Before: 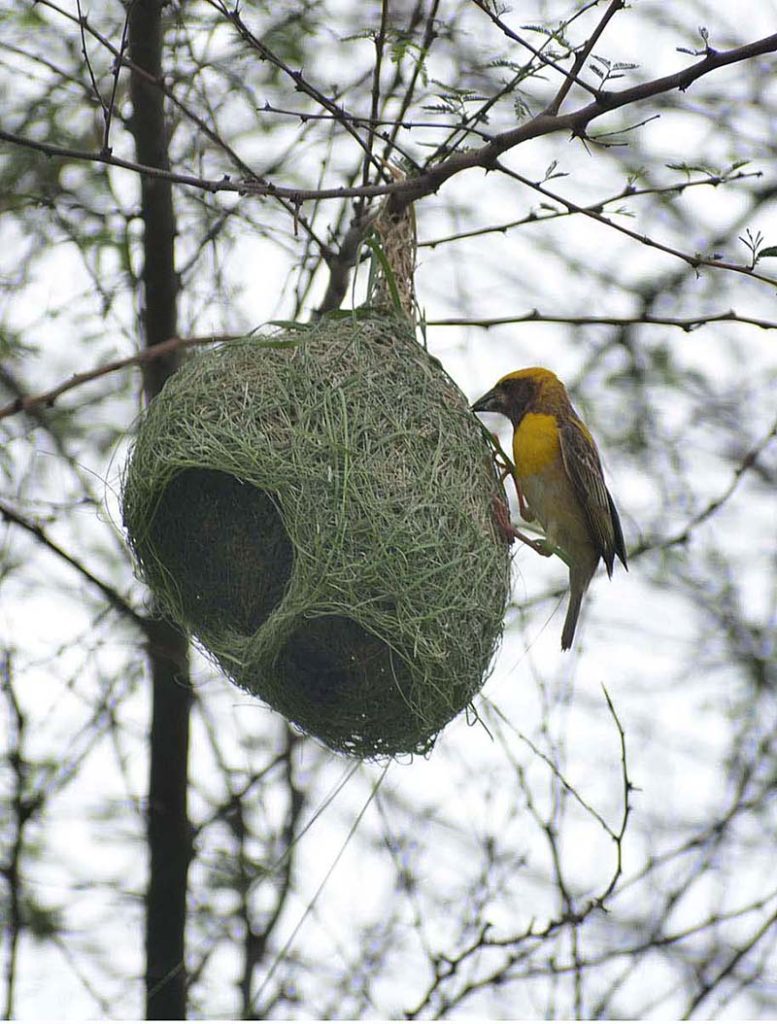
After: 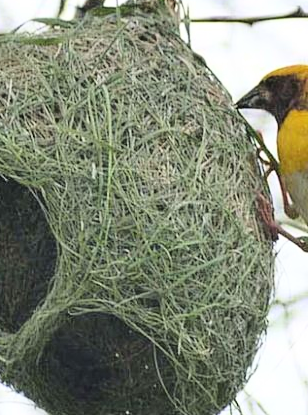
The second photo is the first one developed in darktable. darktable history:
crop: left 30.407%, top 29.67%, right 29.844%, bottom 29.786%
base curve: curves: ch0 [(0, 0) (0.028, 0.03) (0.121, 0.232) (0.46, 0.748) (0.859, 0.968) (1, 1)]
